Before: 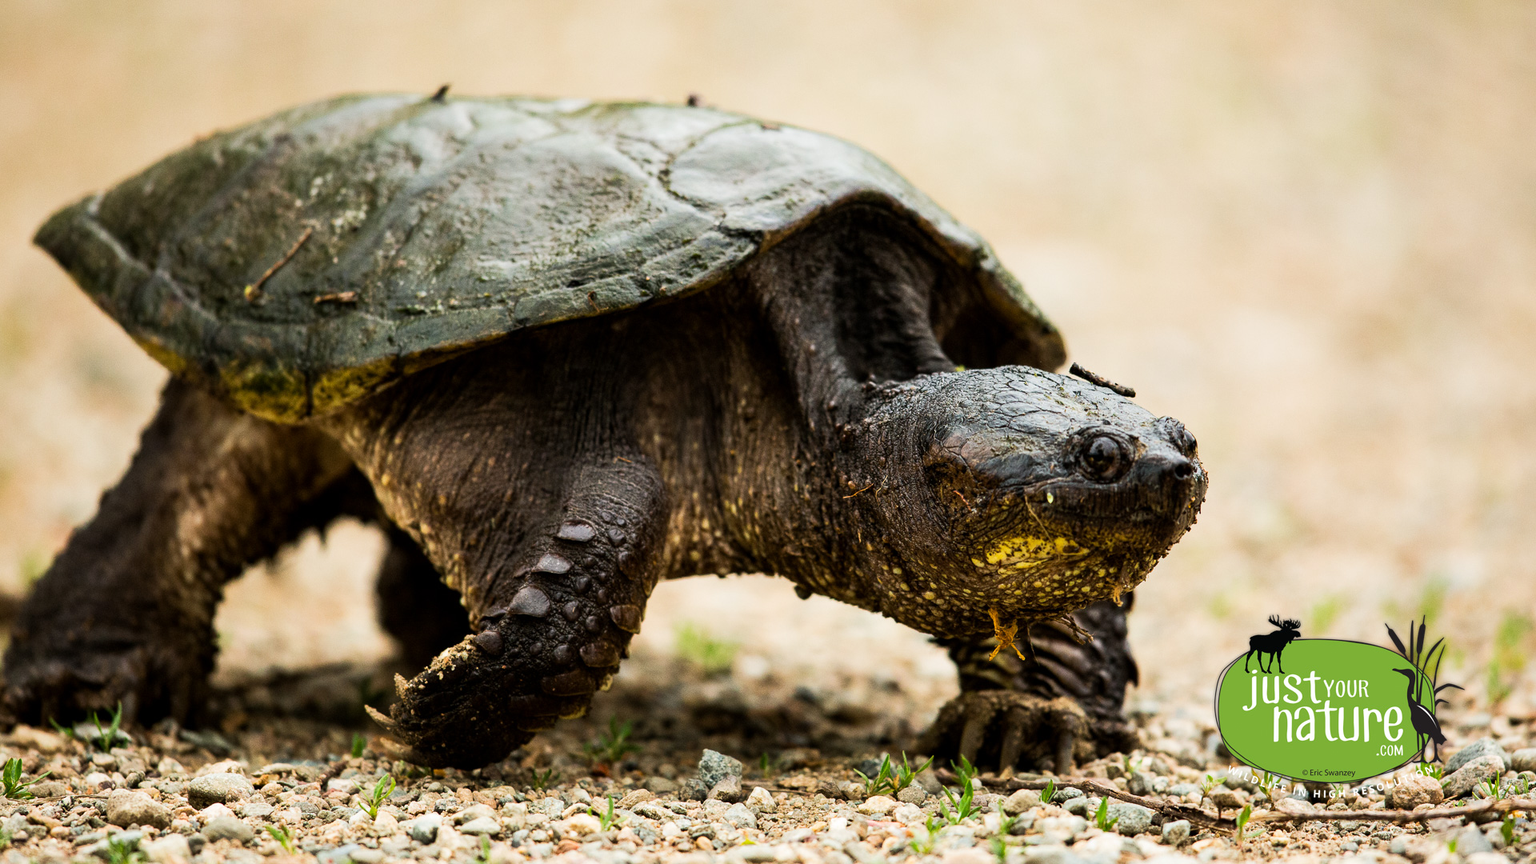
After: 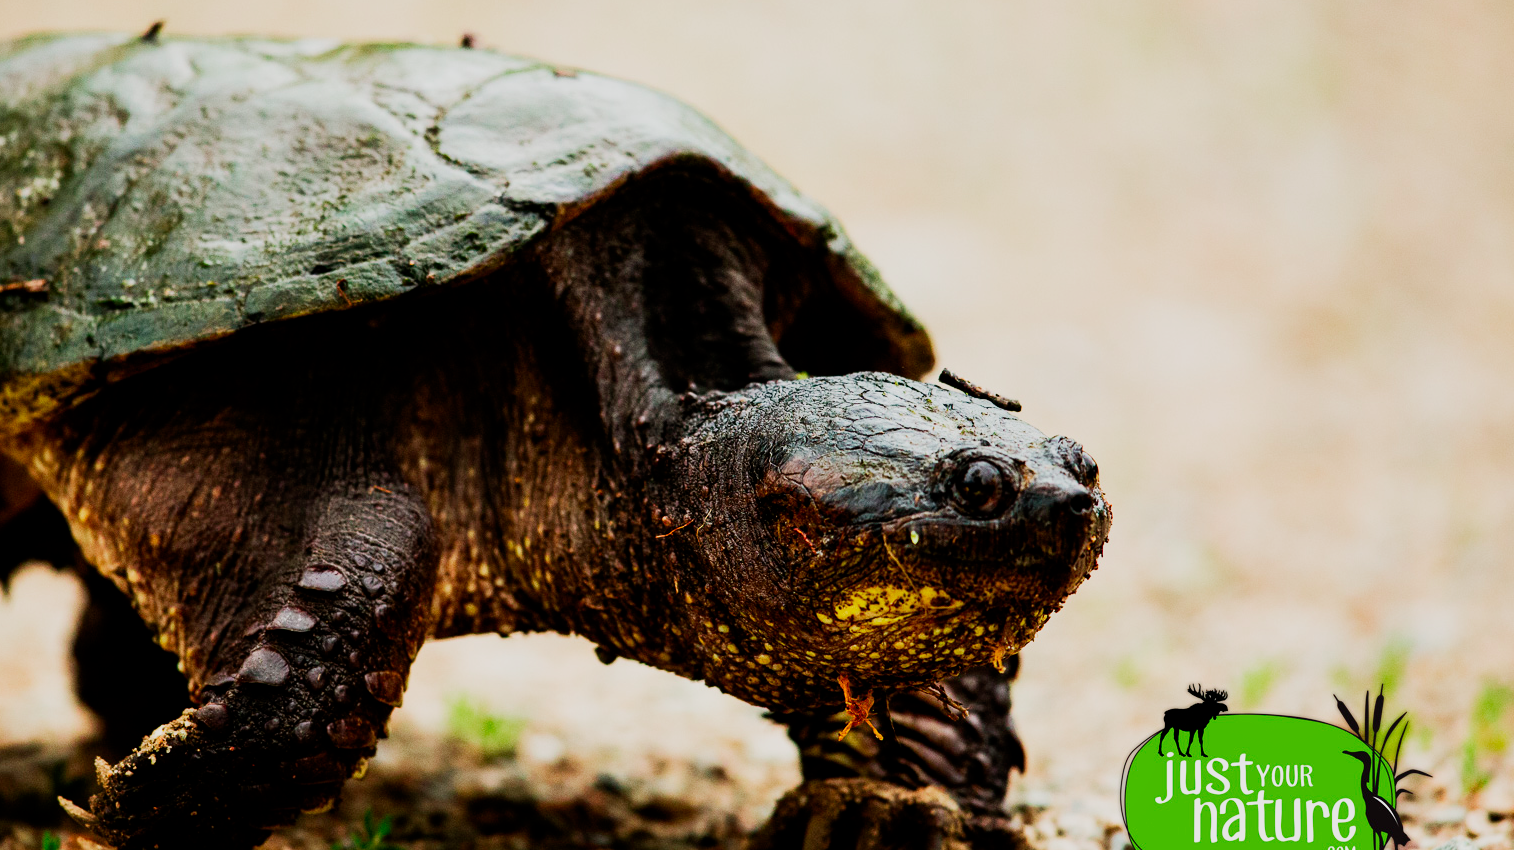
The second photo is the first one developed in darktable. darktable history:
white balance: emerald 1
color contrast: green-magenta contrast 1.73, blue-yellow contrast 1.15
tone equalizer: on, module defaults
exposure: exposure -0.05 EV
crop and rotate: left 20.74%, top 7.912%, right 0.375%, bottom 13.378%
filmic rgb: black relative exposure -16 EV, white relative exposure 5.31 EV, hardness 5.9, contrast 1.25, preserve chrominance no, color science v5 (2021)
